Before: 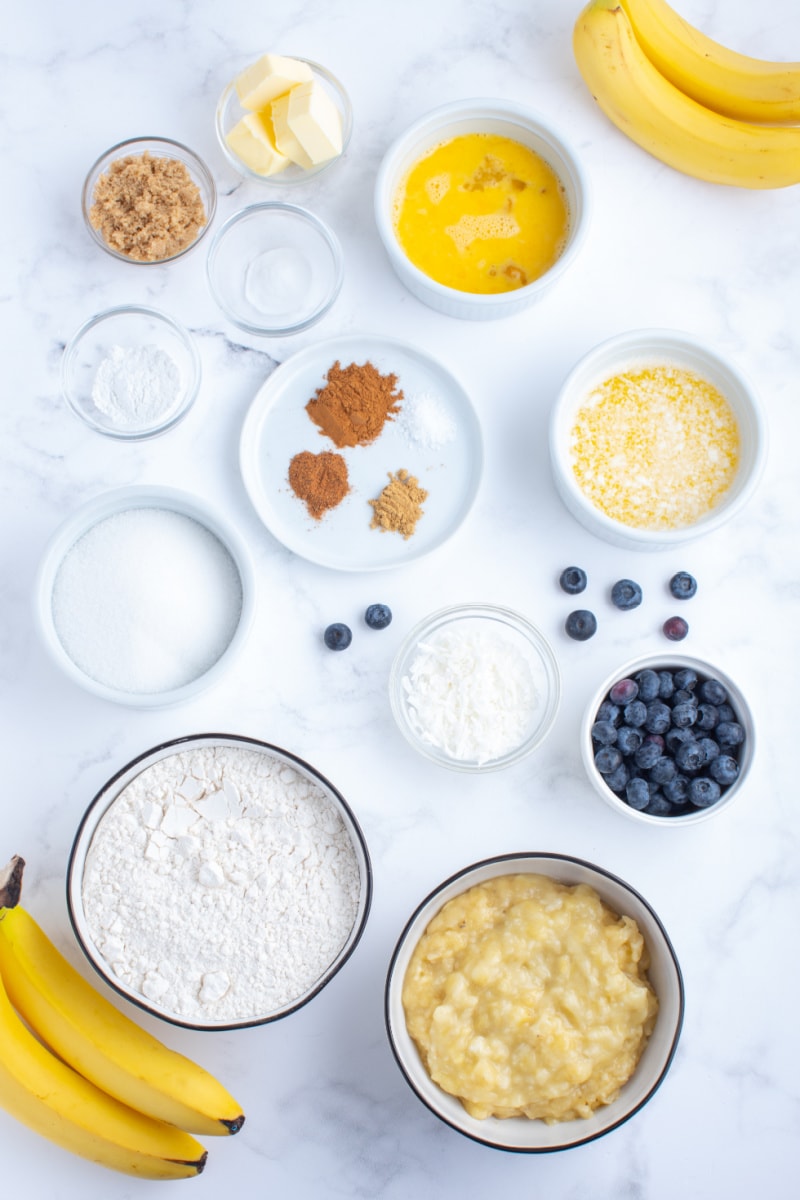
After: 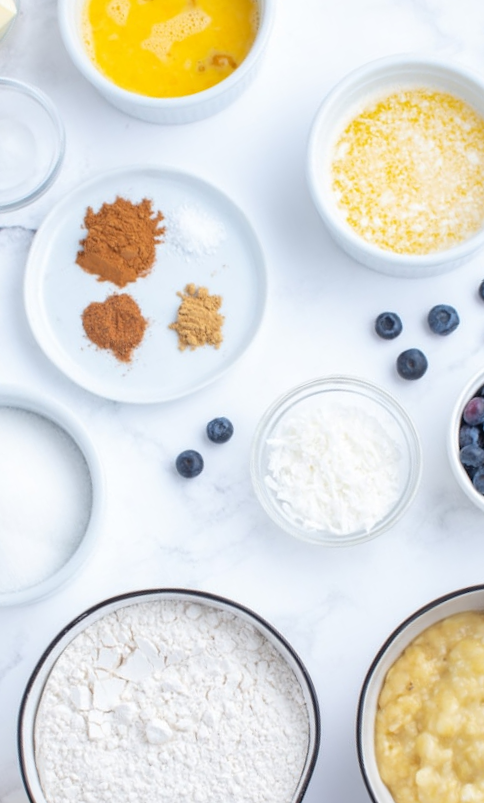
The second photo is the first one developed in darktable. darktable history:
crop and rotate: angle 21.34°, left 6.835%, right 3.72%, bottom 1.077%
